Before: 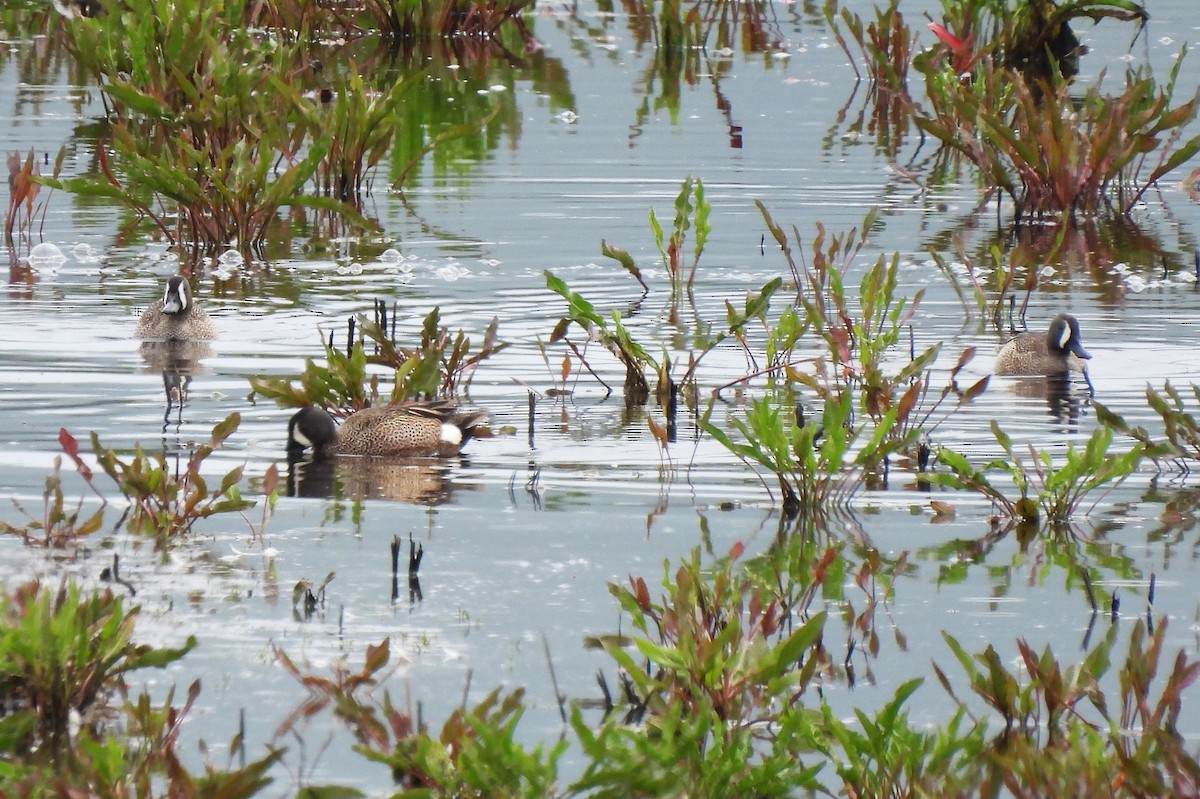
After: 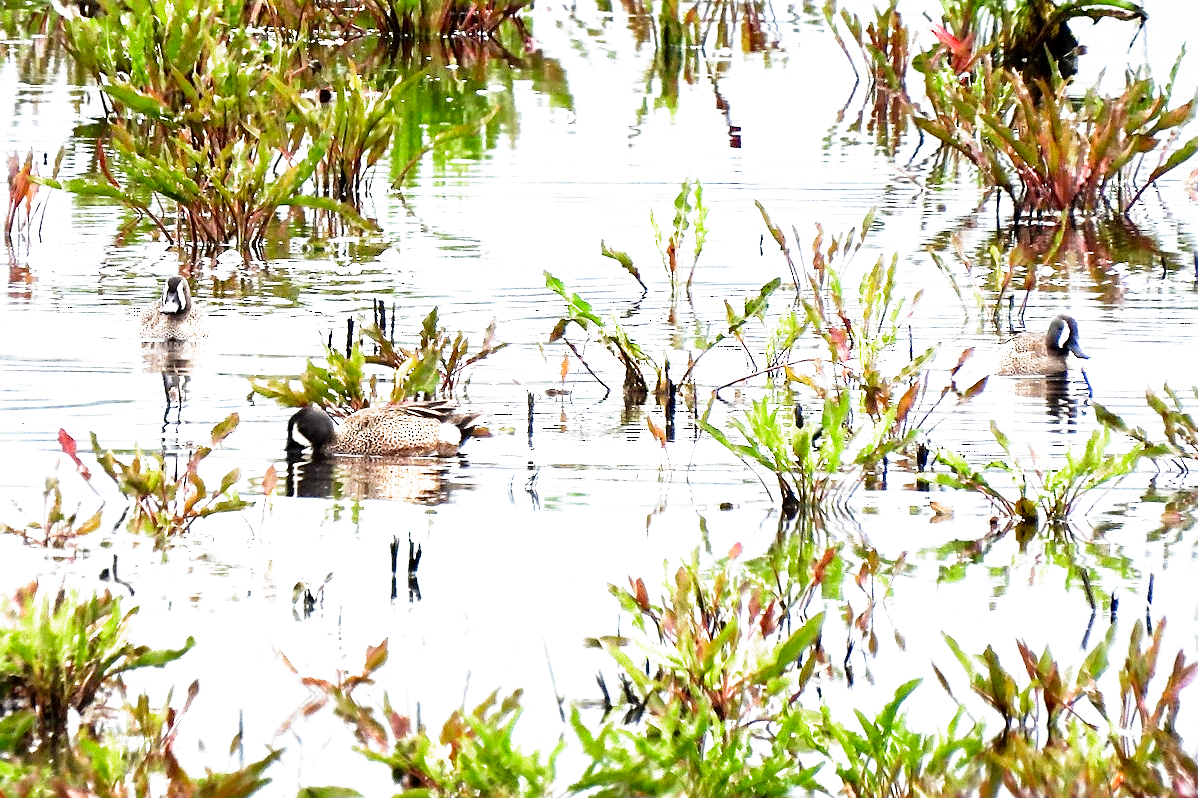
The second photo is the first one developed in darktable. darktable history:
sharpen: on, module defaults
crop and rotate: left 0.126%
tone equalizer: -8 EV -0.417 EV, -7 EV -0.389 EV, -6 EV -0.333 EV, -5 EV -0.222 EV, -3 EV 0.222 EV, -2 EV 0.333 EV, -1 EV 0.389 EV, +0 EV 0.417 EV, edges refinement/feathering 500, mask exposure compensation -1.57 EV, preserve details no
filmic rgb: middle gray luminance 8.8%, black relative exposure -6.3 EV, white relative exposure 2.7 EV, threshold 6 EV, target black luminance 0%, hardness 4.74, latitude 73.47%, contrast 1.332, shadows ↔ highlights balance 10.13%, add noise in highlights 0, preserve chrominance no, color science v3 (2019), use custom middle-gray values true, iterations of high-quality reconstruction 0, contrast in highlights soft, enable highlight reconstruction true
exposure: exposure 0.207 EV, compensate highlight preservation false
